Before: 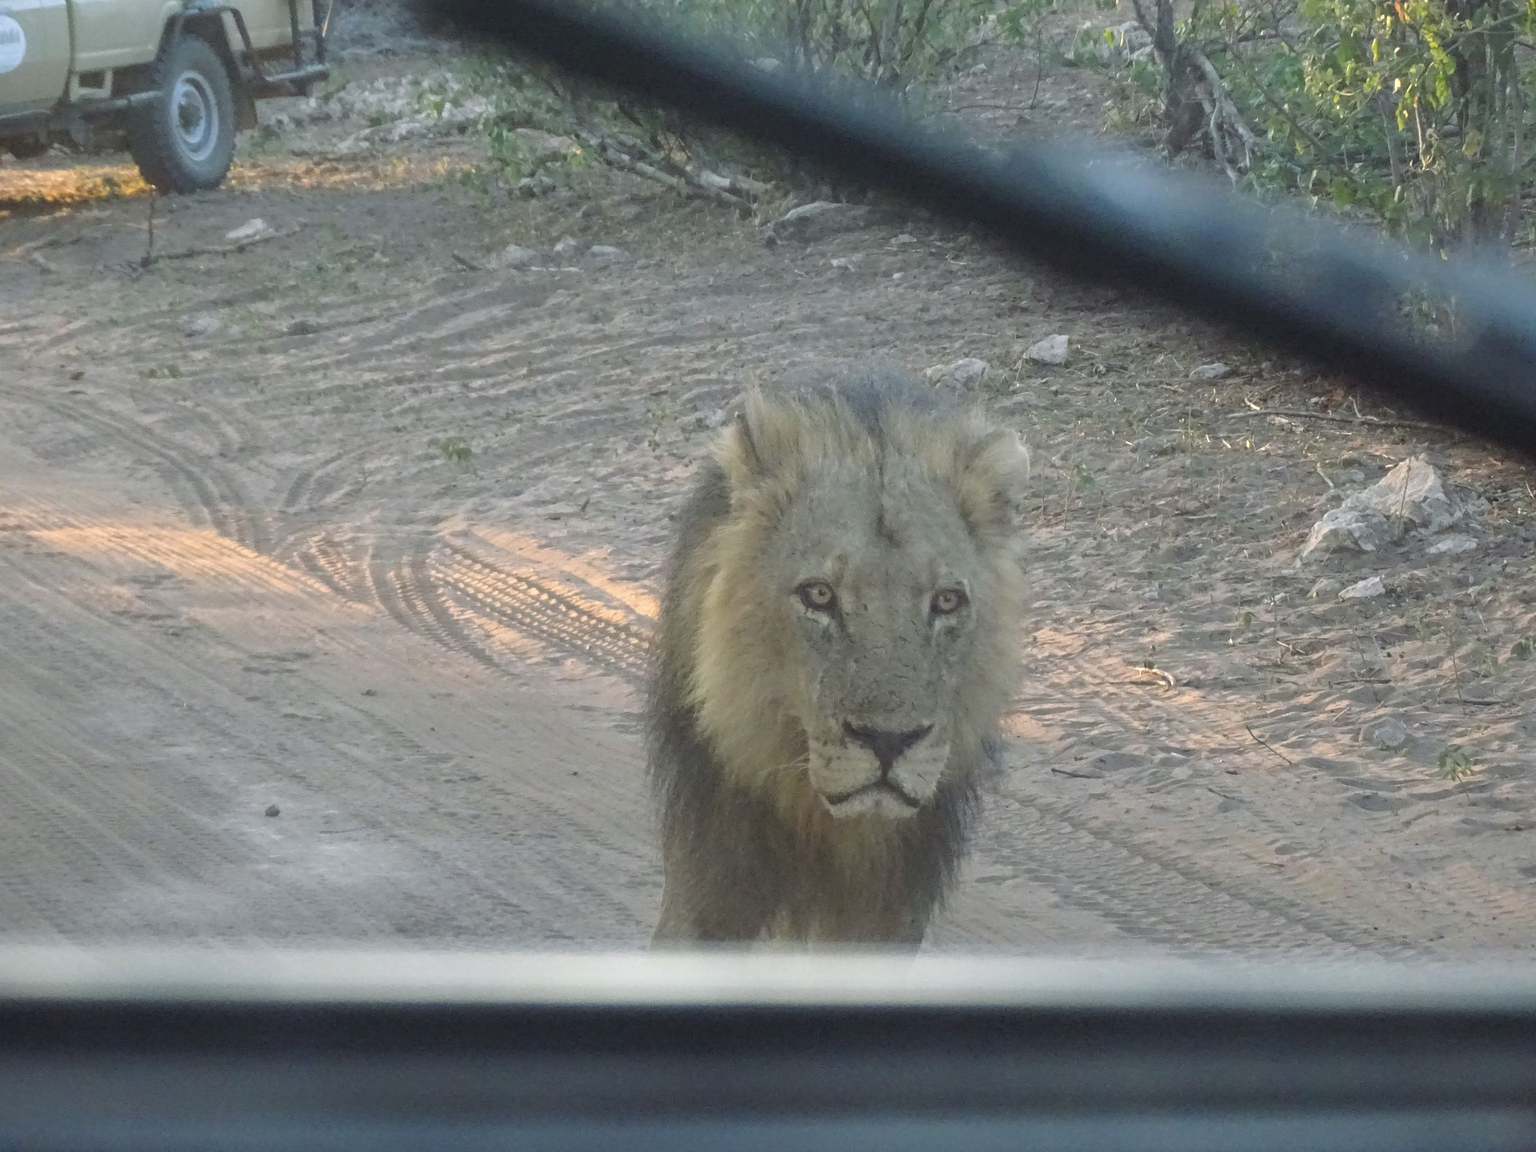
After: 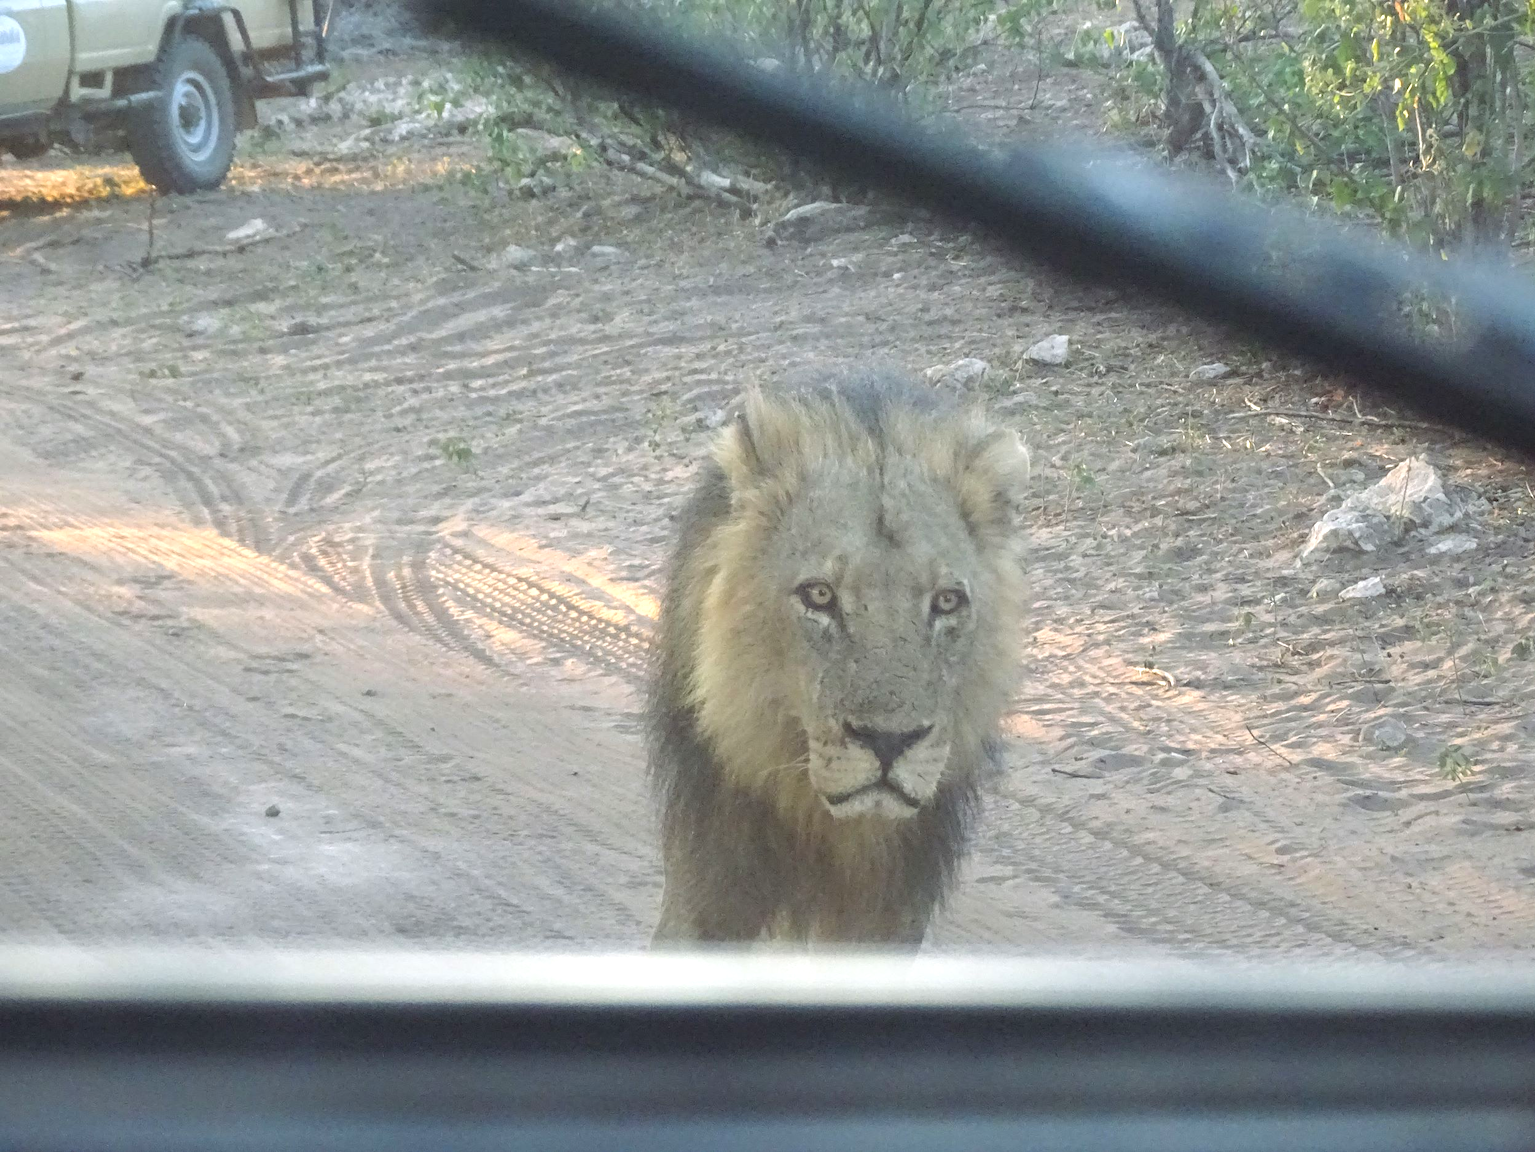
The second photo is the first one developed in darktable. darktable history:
exposure: exposure 0.639 EV, compensate exposure bias true, compensate highlight preservation false
